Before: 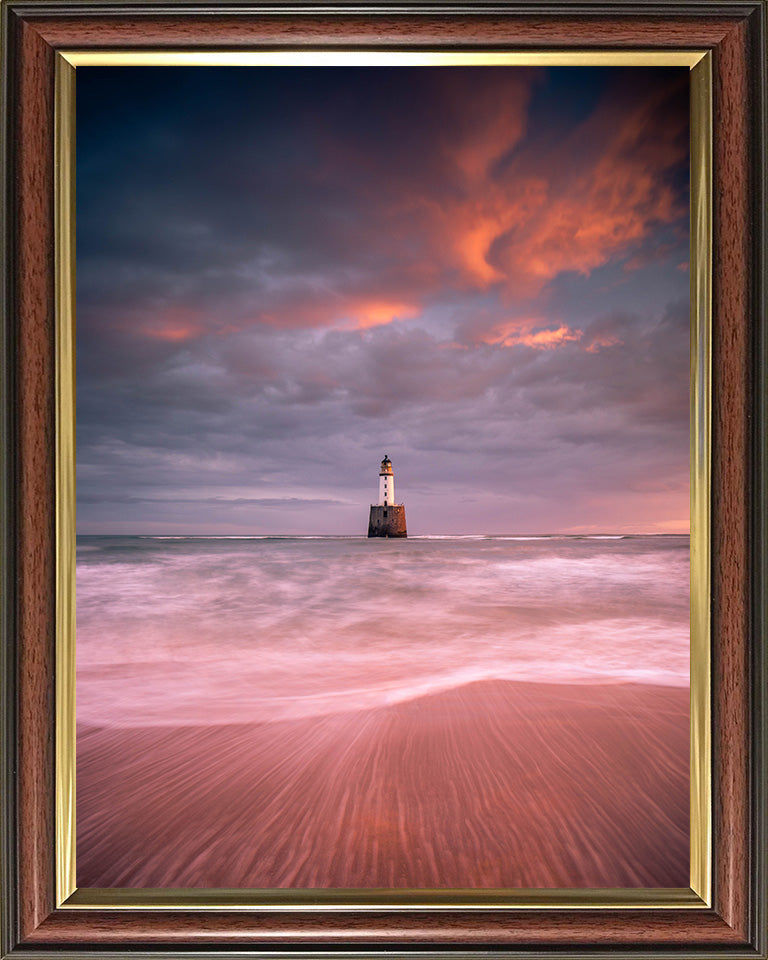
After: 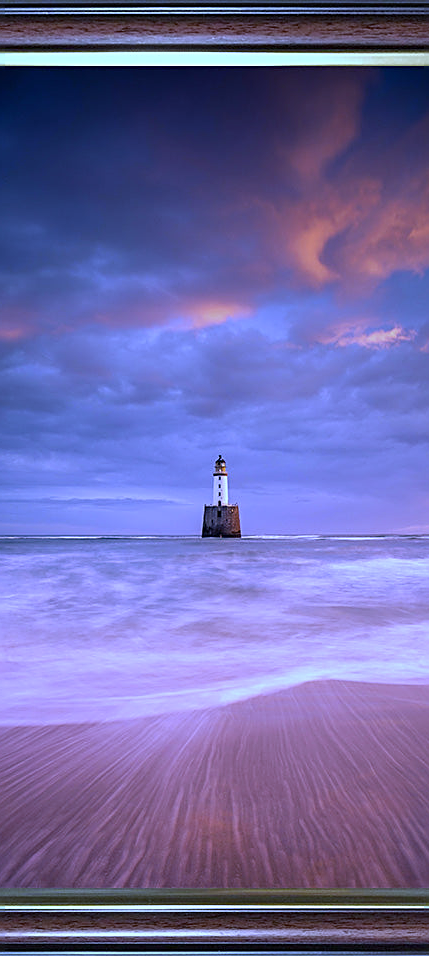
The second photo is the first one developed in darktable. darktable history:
crop: left 21.674%, right 22.086%
sharpen: on, module defaults
white balance: red 0.766, blue 1.537
